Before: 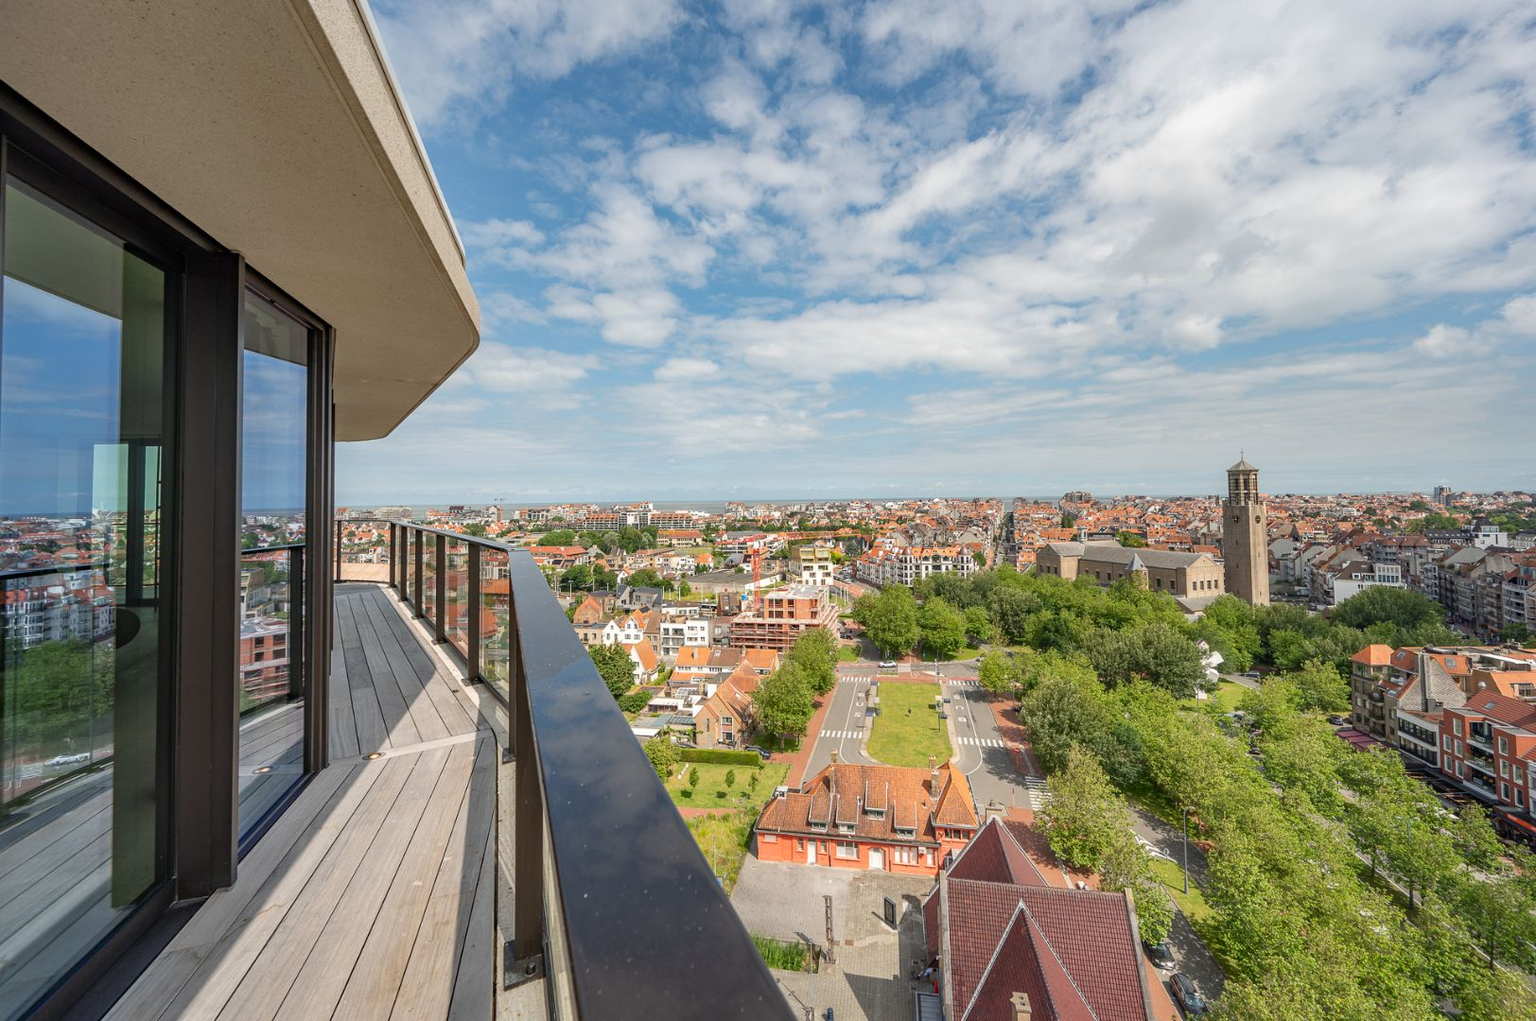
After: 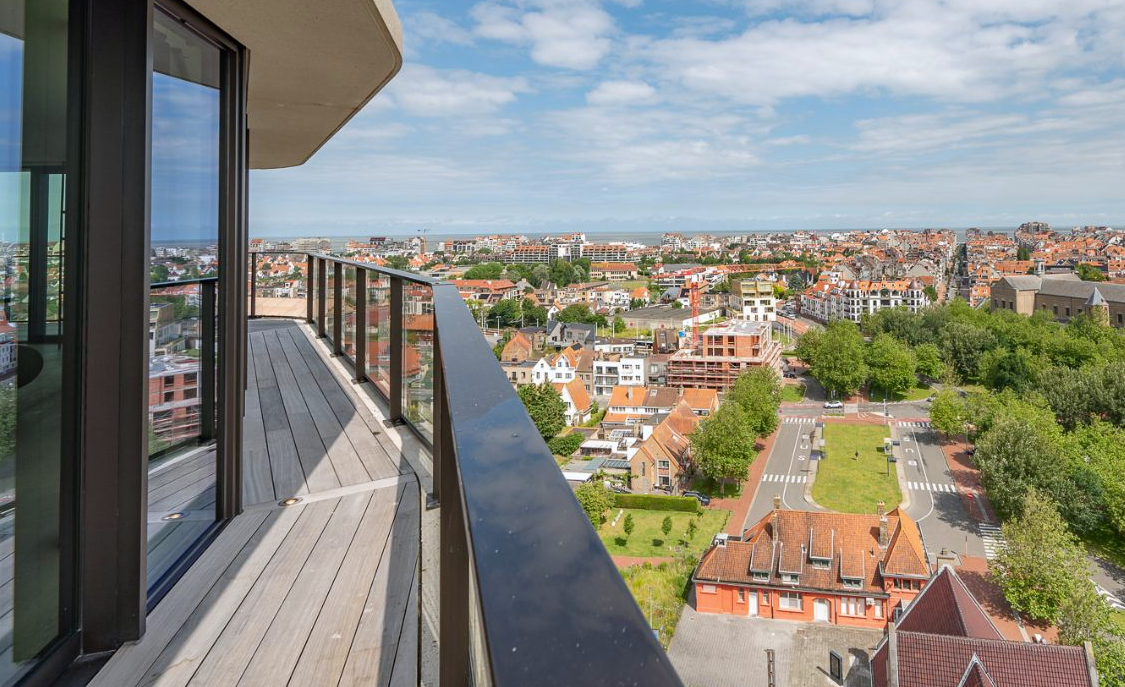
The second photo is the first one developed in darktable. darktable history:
white balance: red 0.983, blue 1.036
crop: left 6.488%, top 27.668%, right 24.183%, bottom 8.656%
